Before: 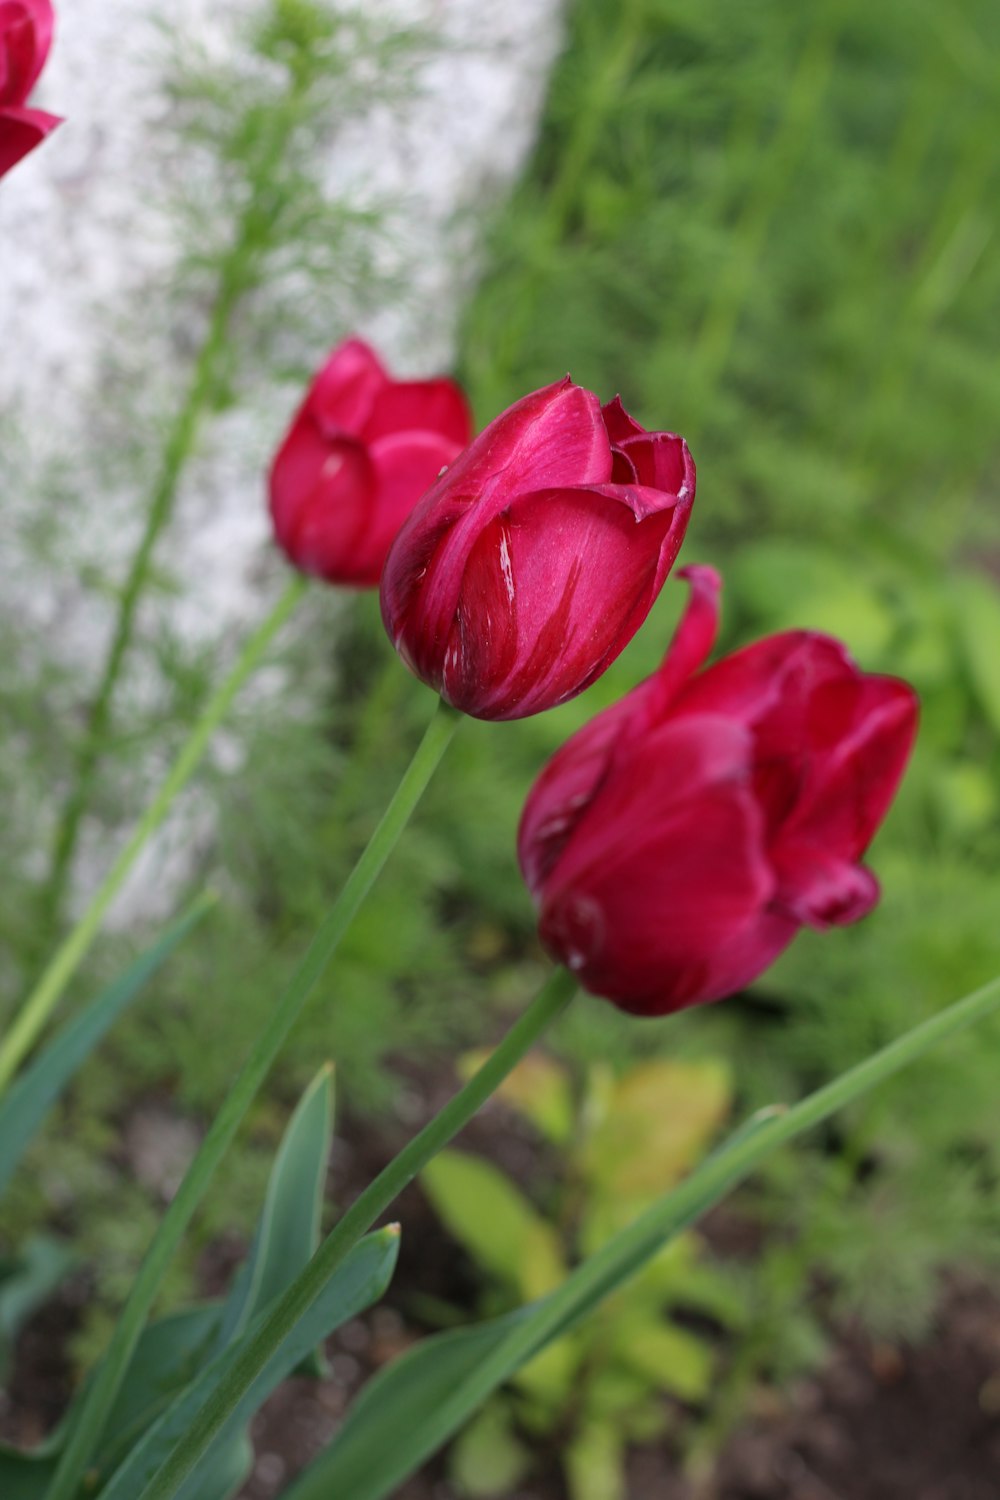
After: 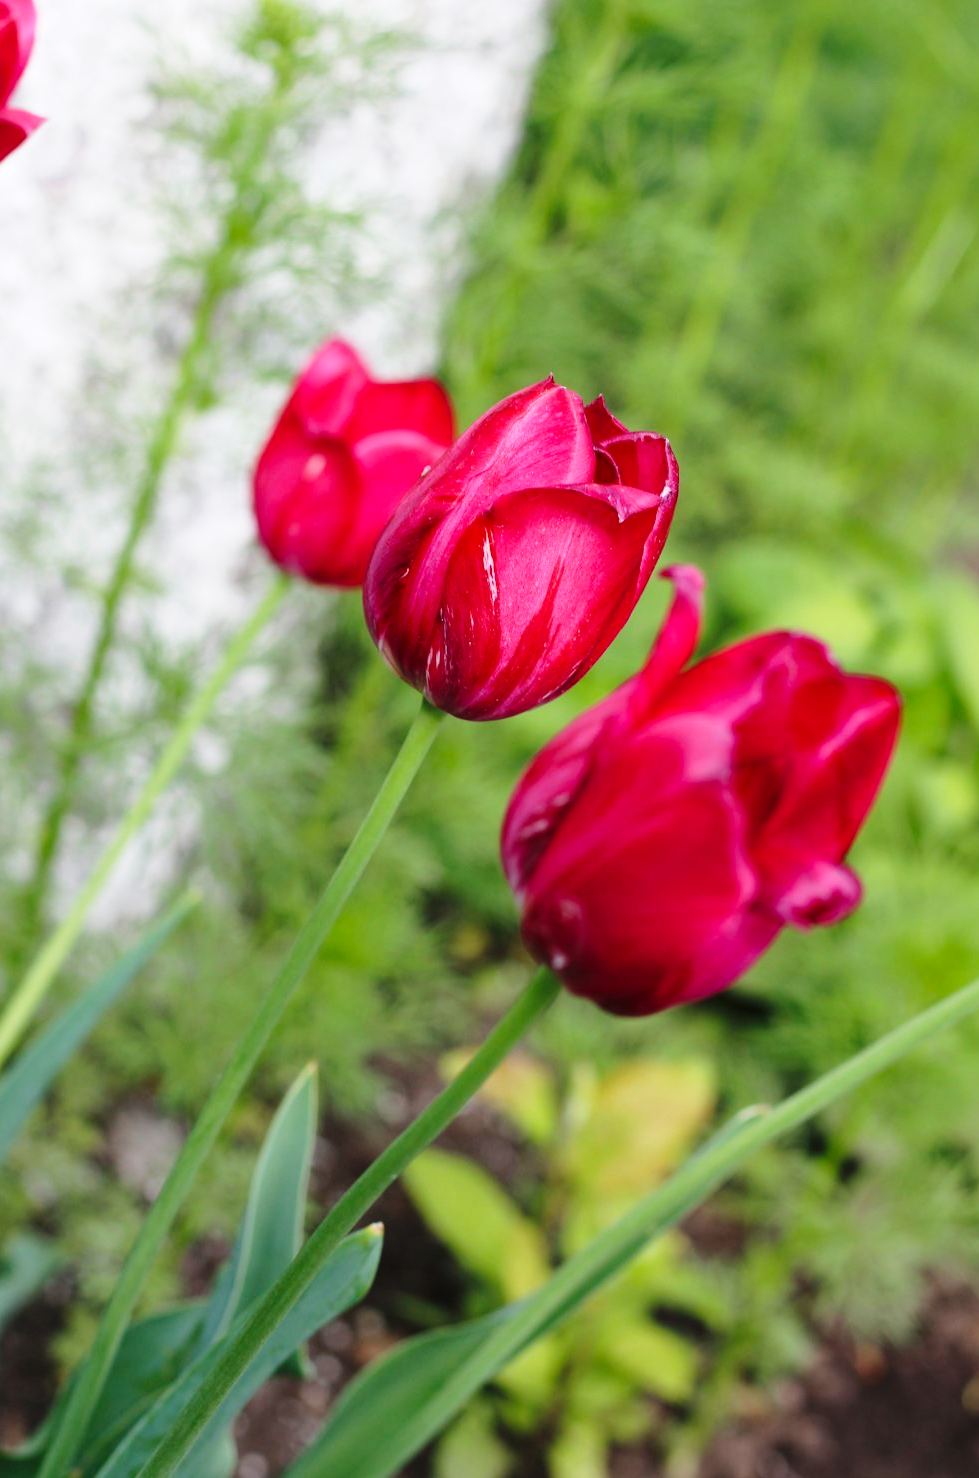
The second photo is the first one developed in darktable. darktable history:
crop: left 1.731%, right 0.281%, bottom 1.431%
base curve: curves: ch0 [(0, 0) (0.028, 0.03) (0.121, 0.232) (0.46, 0.748) (0.859, 0.968) (1, 1)], preserve colors none
